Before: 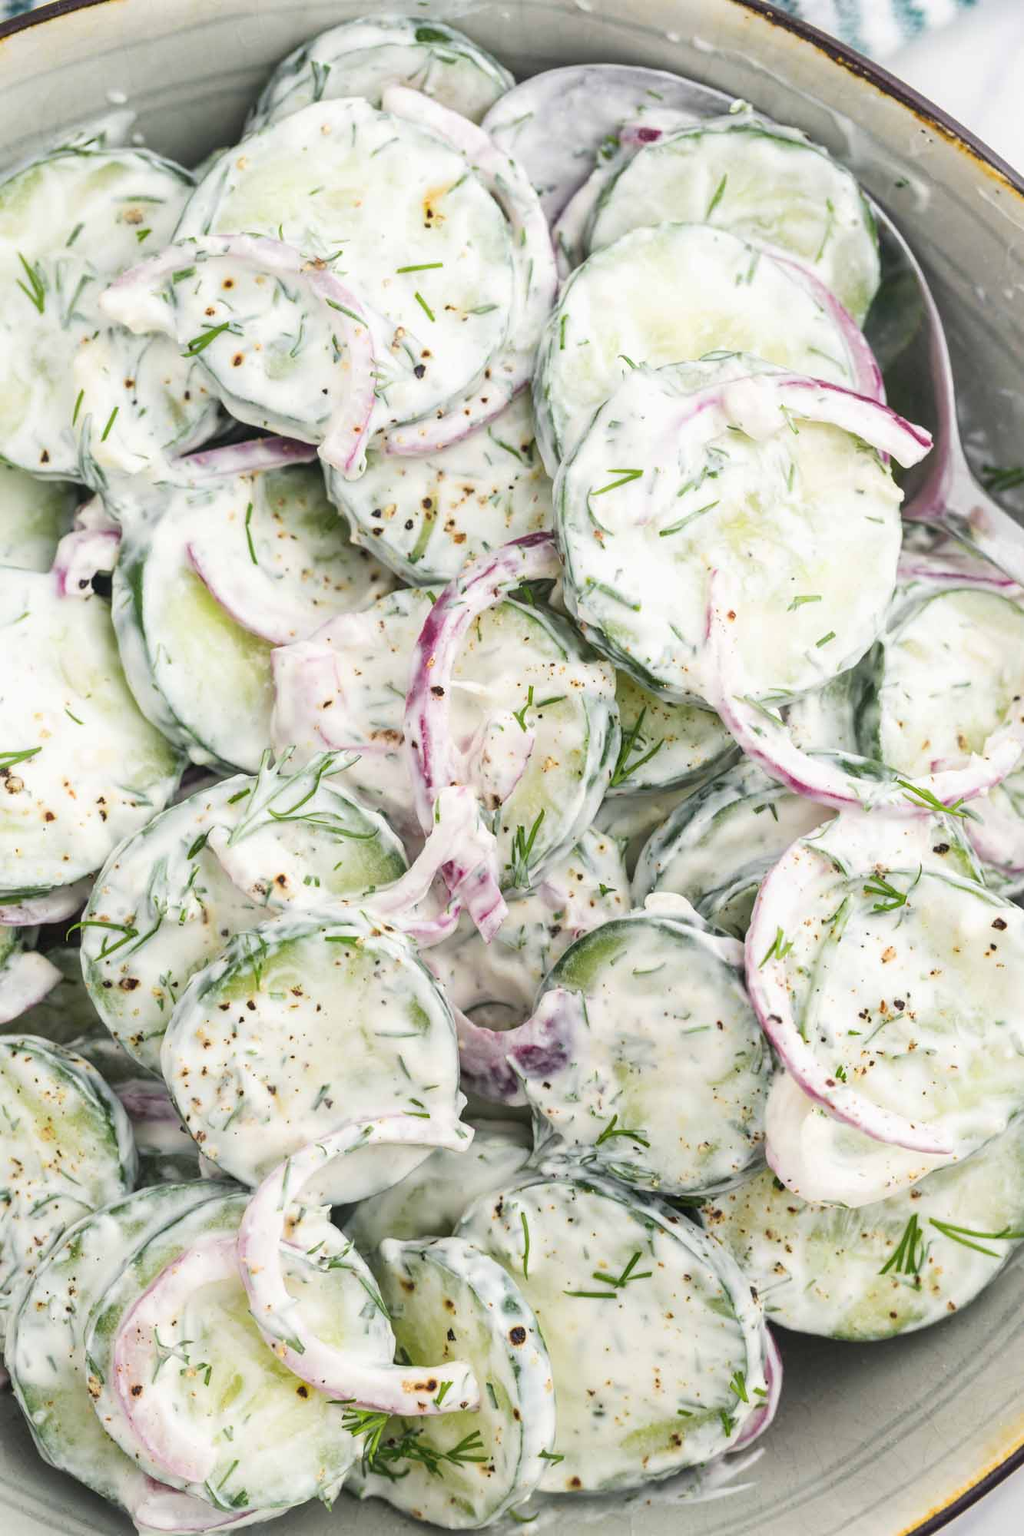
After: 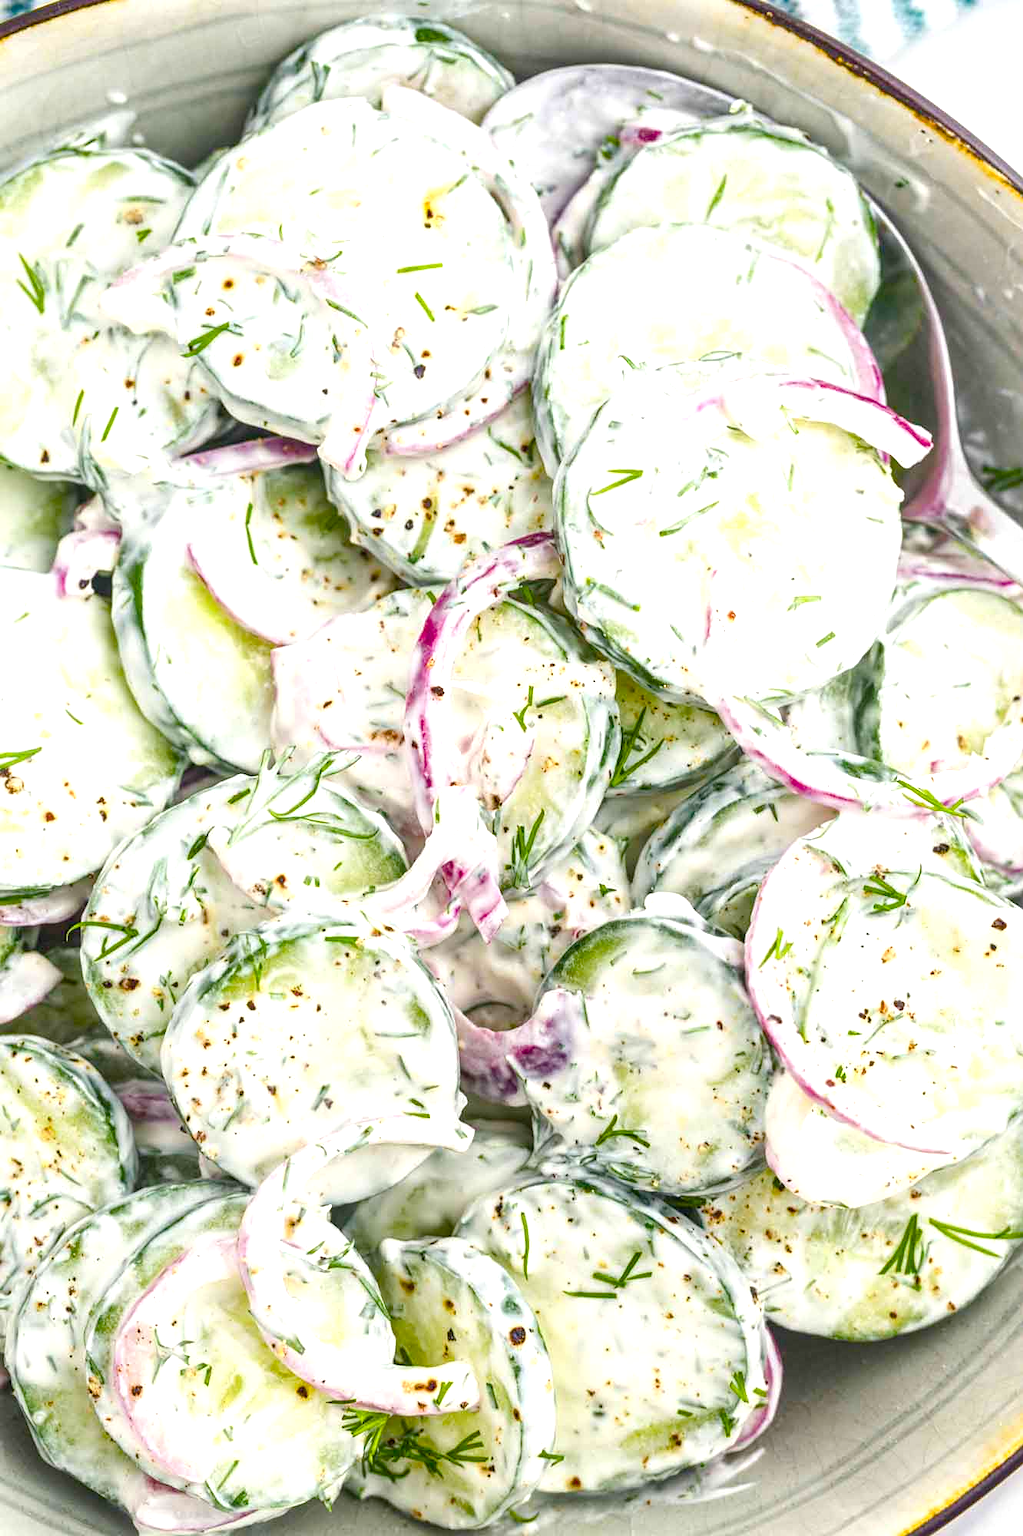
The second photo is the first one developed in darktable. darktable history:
sharpen: amount 0.2
local contrast: on, module defaults
exposure: black level correction 0, exposure 0.5 EV, compensate exposure bias true, compensate highlight preservation false
color balance rgb: linear chroma grading › global chroma 18.9%, perceptual saturation grading › global saturation 20%, perceptual saturation grading › highlights -25%, perceptual saturation grading › shadows 50%, global vibrance 18.93%
